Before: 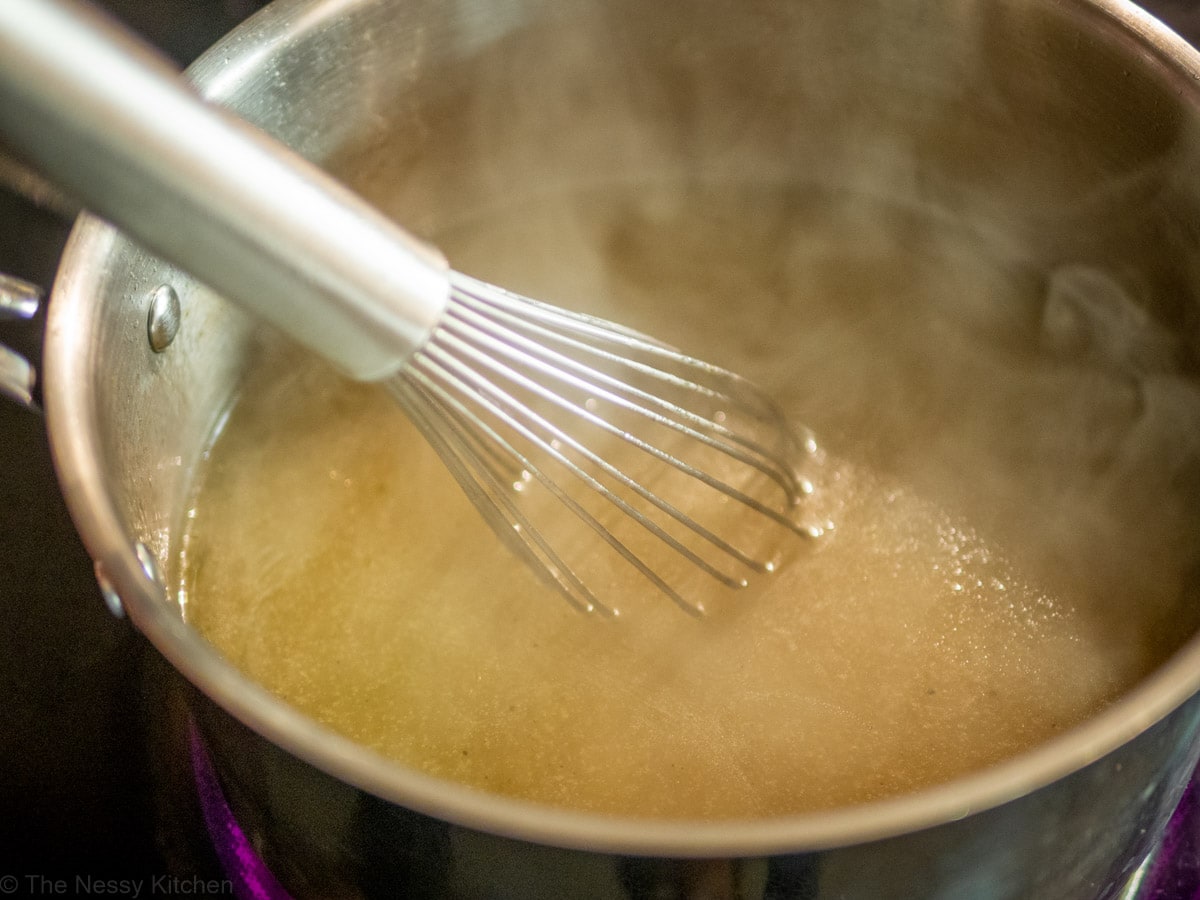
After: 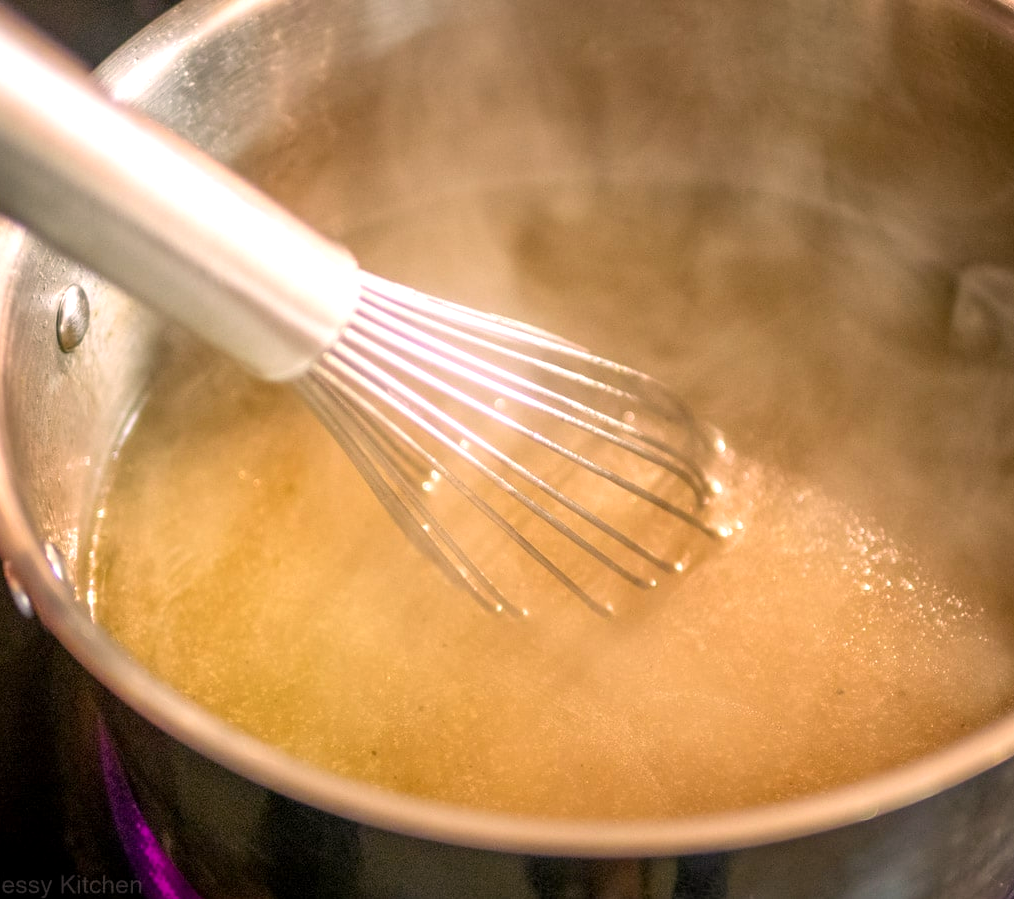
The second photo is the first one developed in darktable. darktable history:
crop: left 7.619%, right 7.84%
color correction: highlights a* 14.51, highlights b* 4.81
exposure: black level correction 0.001, exposure 0.498 EV, compensate highlight preservation false
